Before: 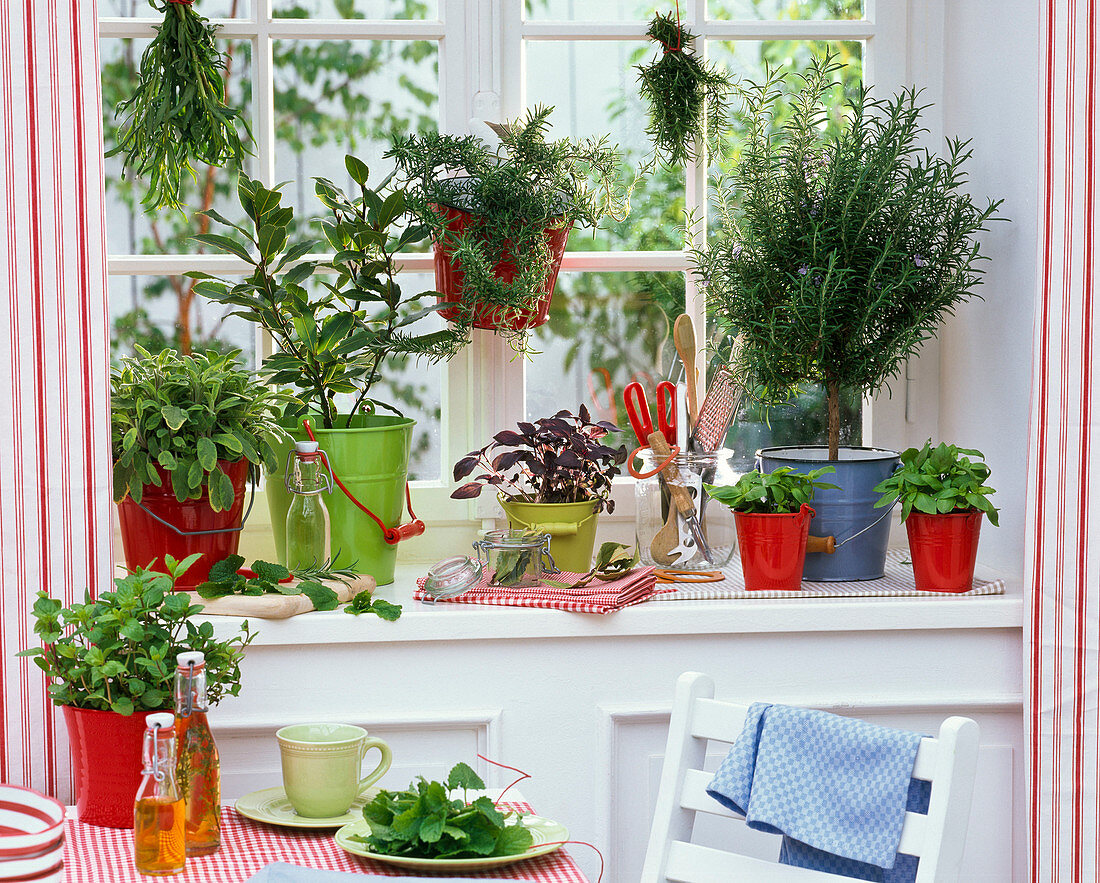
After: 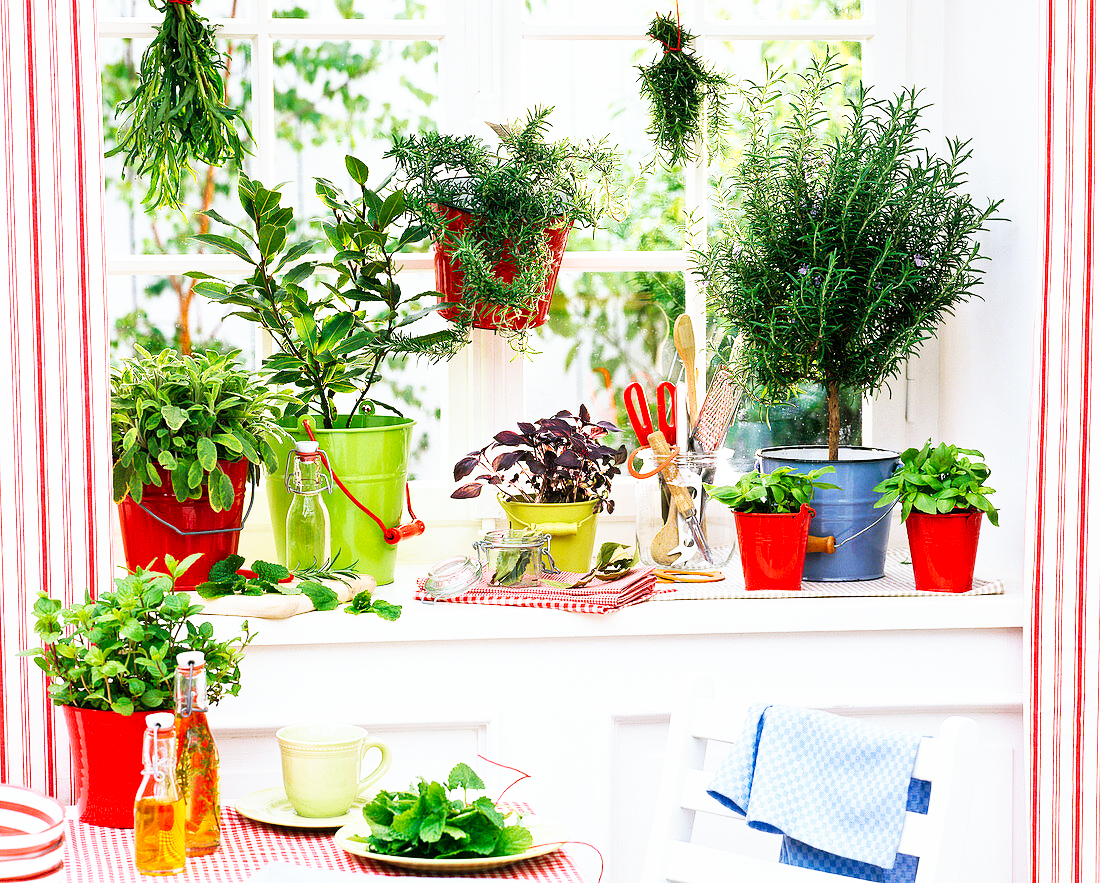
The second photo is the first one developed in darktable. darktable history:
tone equalizer: on, module defaults
base curve: curves: ch0 [(0, 0) (0.007, 0.004) (0.027, 0.03) (0.046, 0.07) (0.207, 0.54) (0.442, 0.872) (0.673, 0.972) (1, 1)], preserve colors none
